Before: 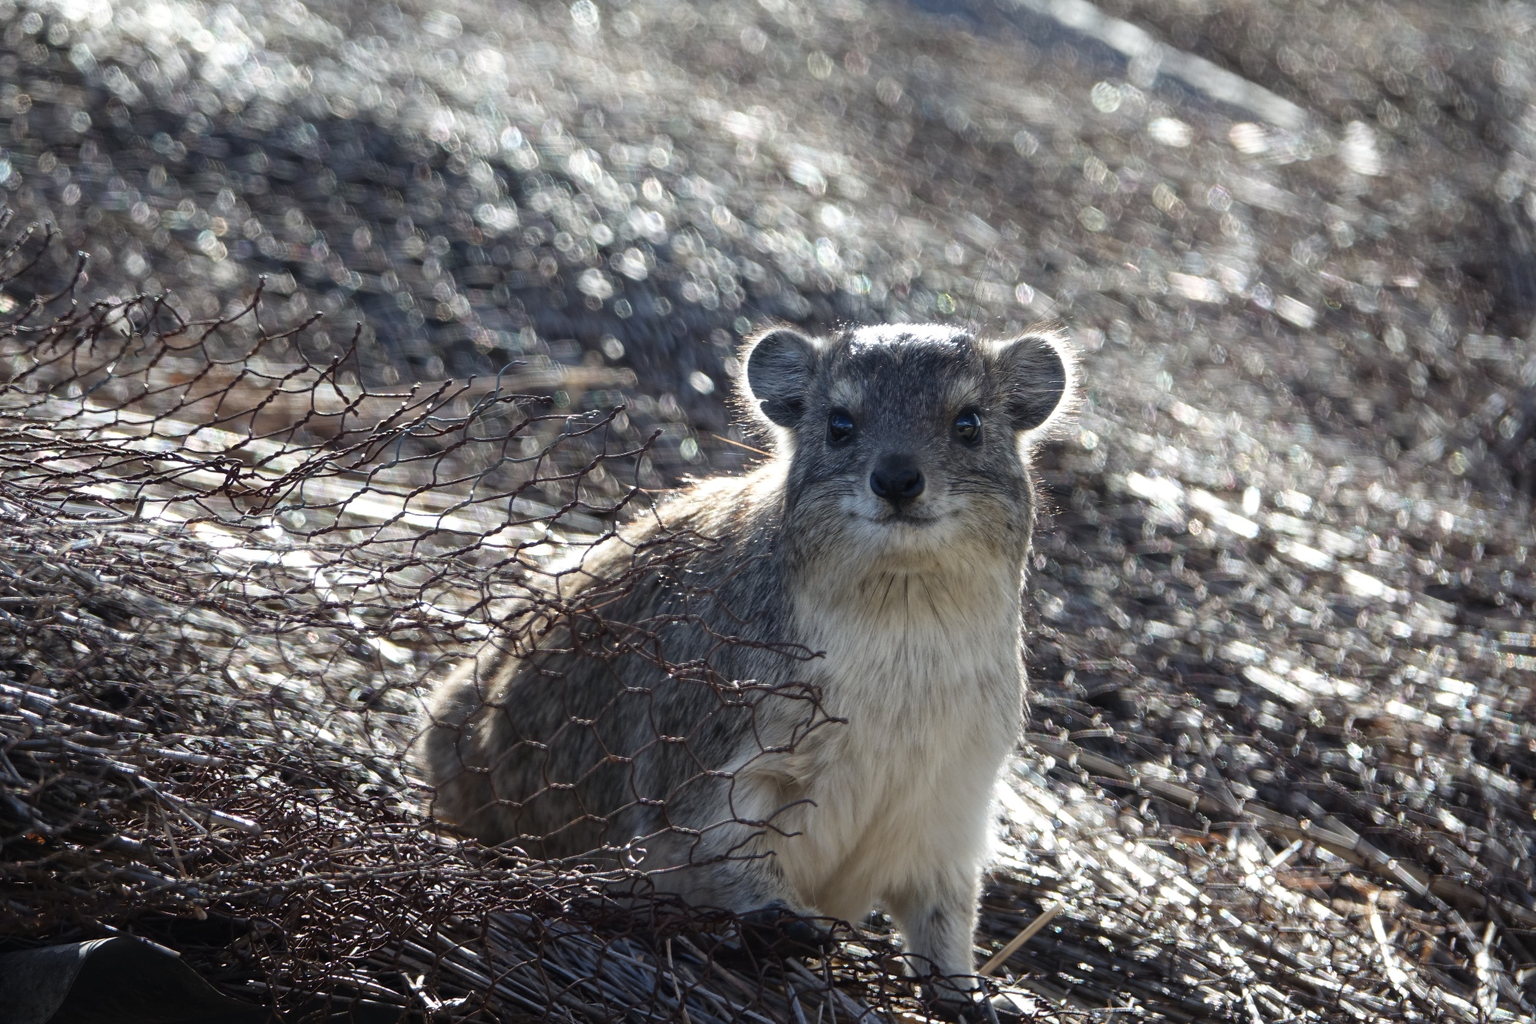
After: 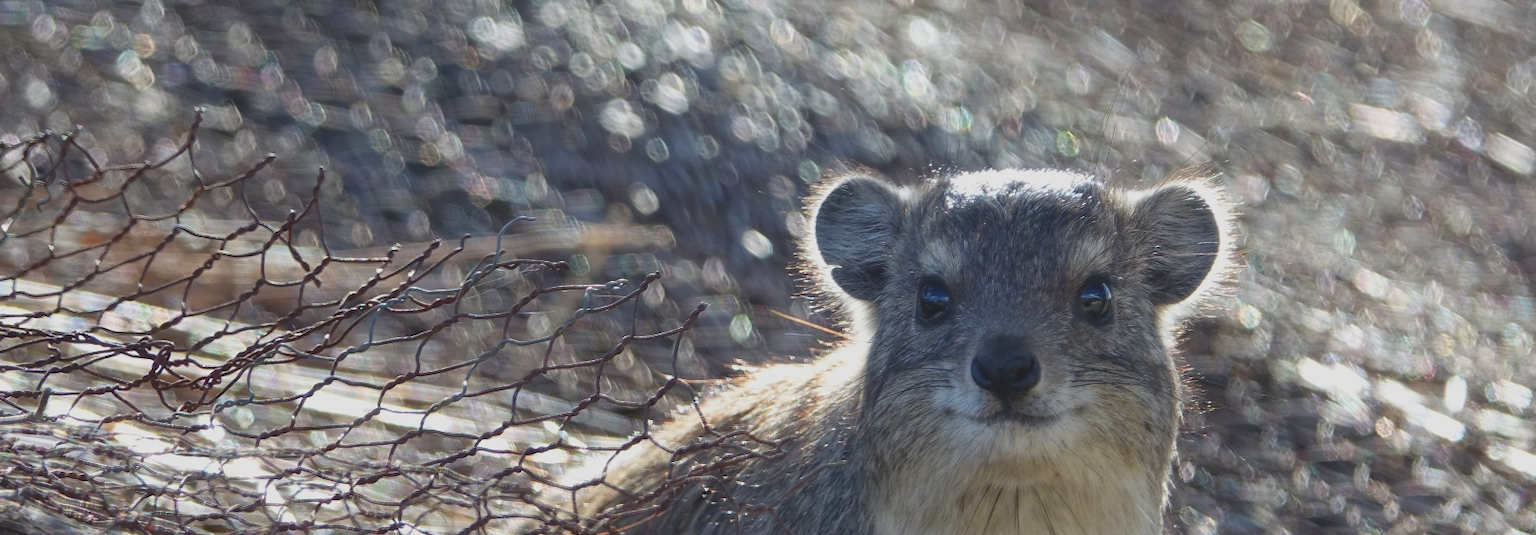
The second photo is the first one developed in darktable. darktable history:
contrast brightness saturation: contrast -0.209, saturation 0.187
crop: left 6.93%, top 18.652%, right 14.32%, bottom 40.152%
